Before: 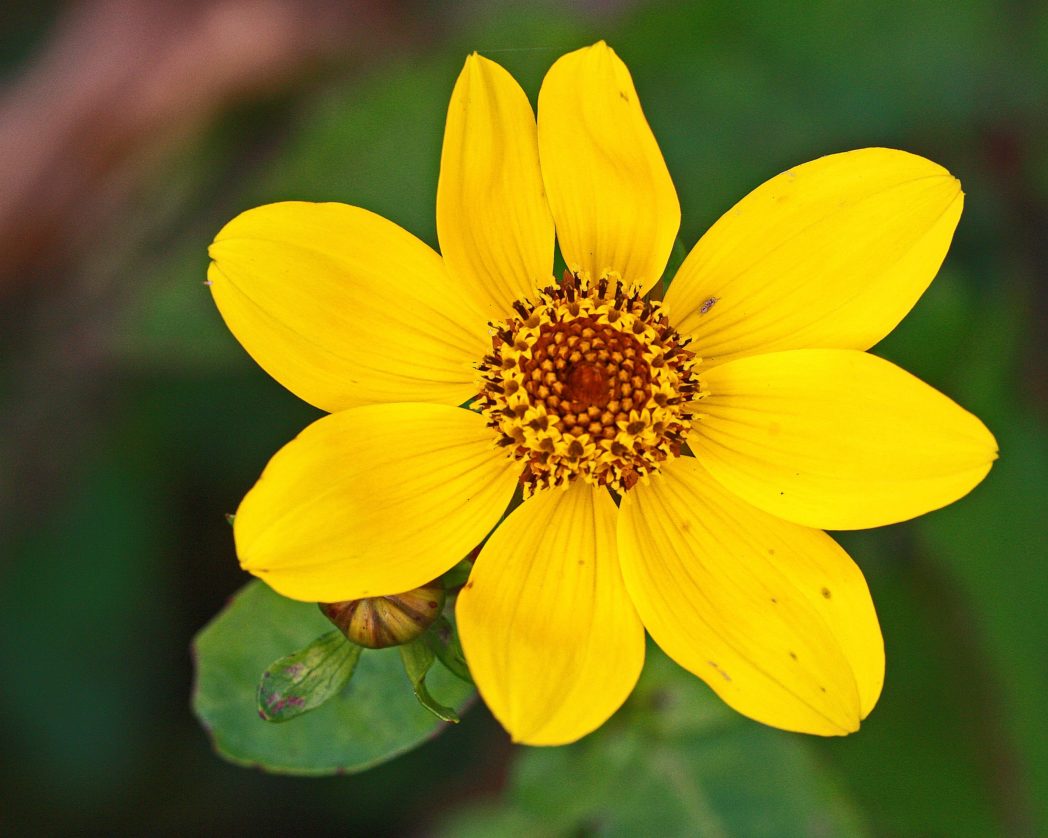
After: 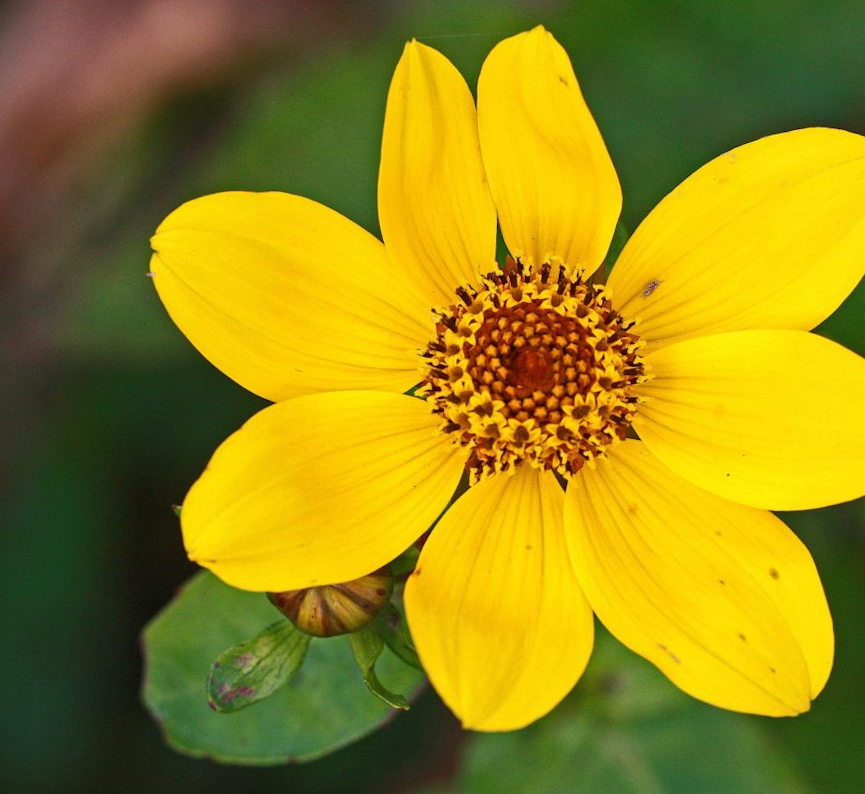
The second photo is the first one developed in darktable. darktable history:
crop and rotate: angle 1°, left 4.281%, top 0.642%, right 11.383%, bottom 2.486%
exposure: compensate highlight preservation false
